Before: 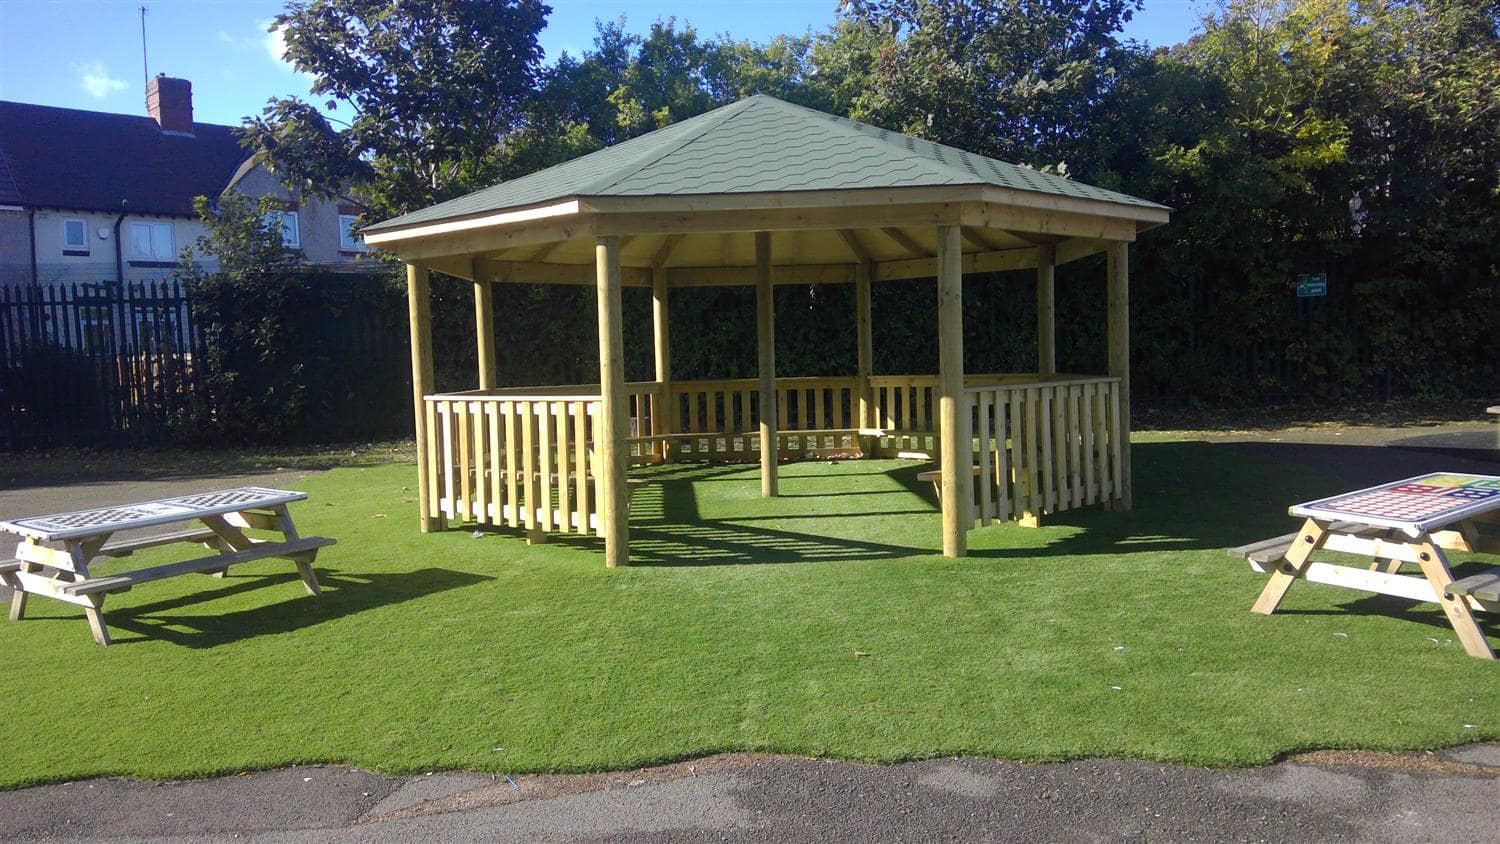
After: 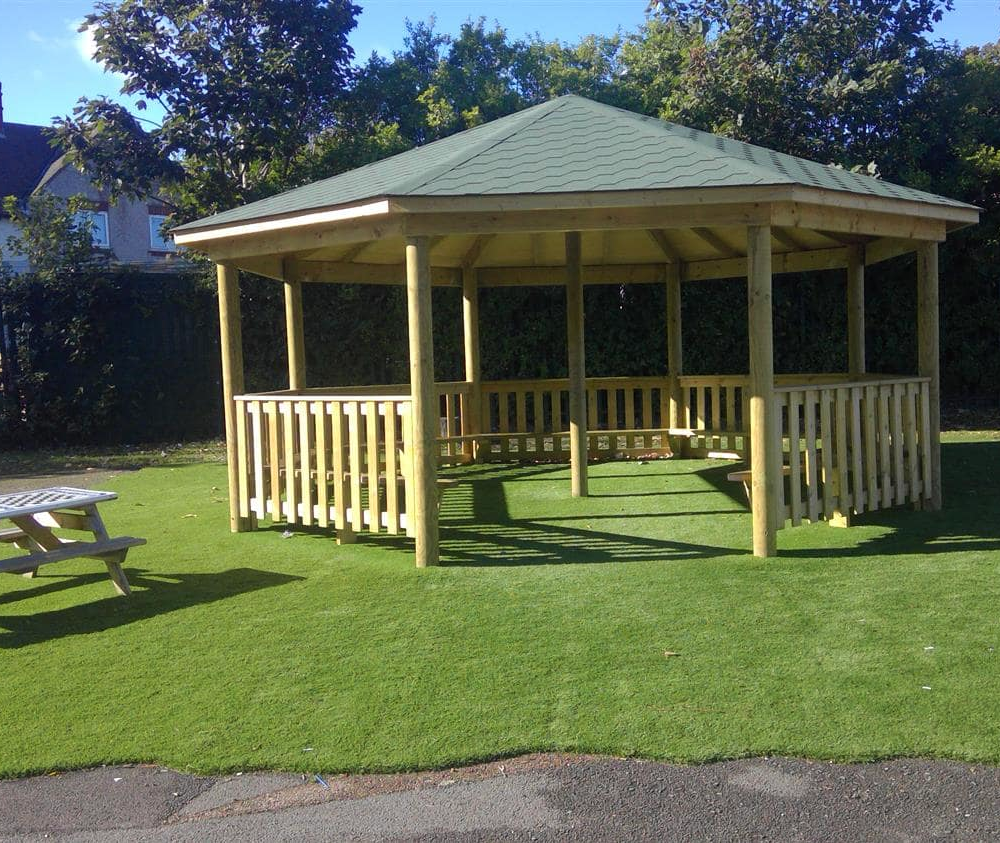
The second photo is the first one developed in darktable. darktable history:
crop and rotate: left 12.717%, right 20.553%
velvia: strength 9.49%
